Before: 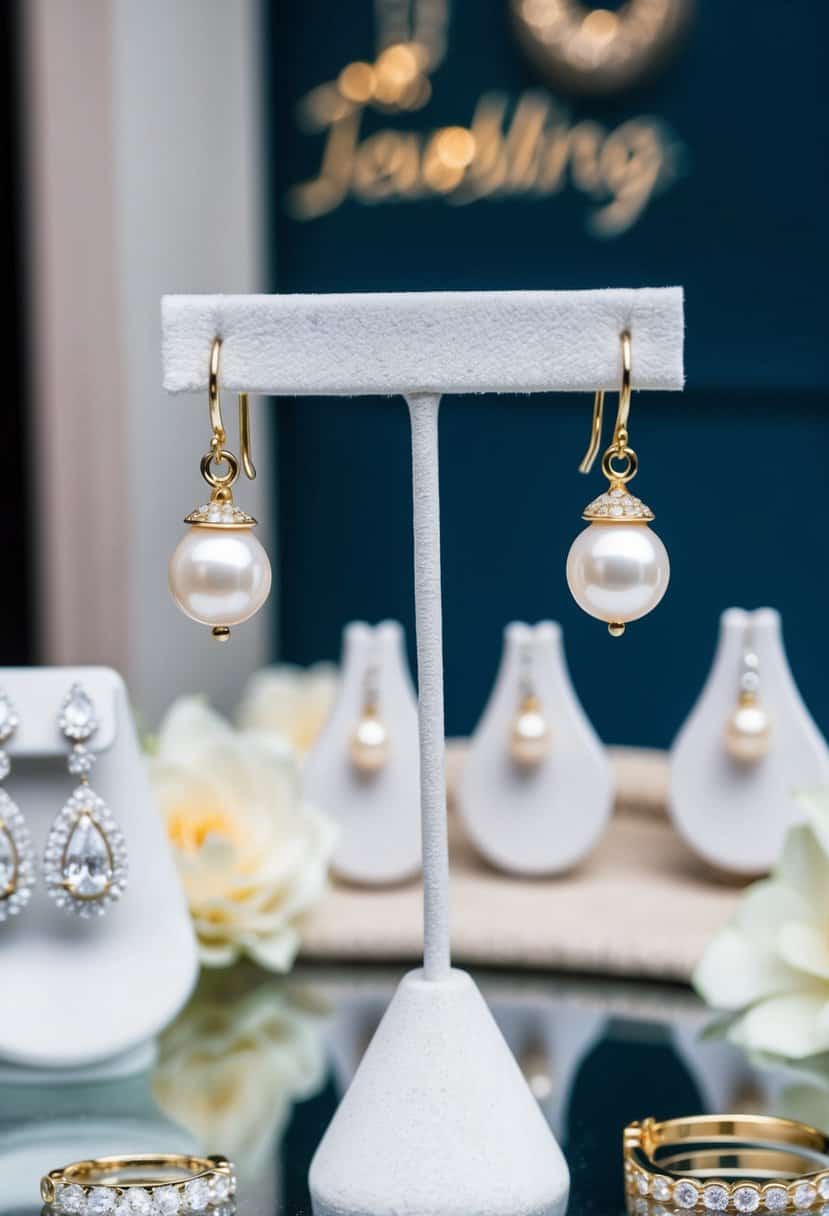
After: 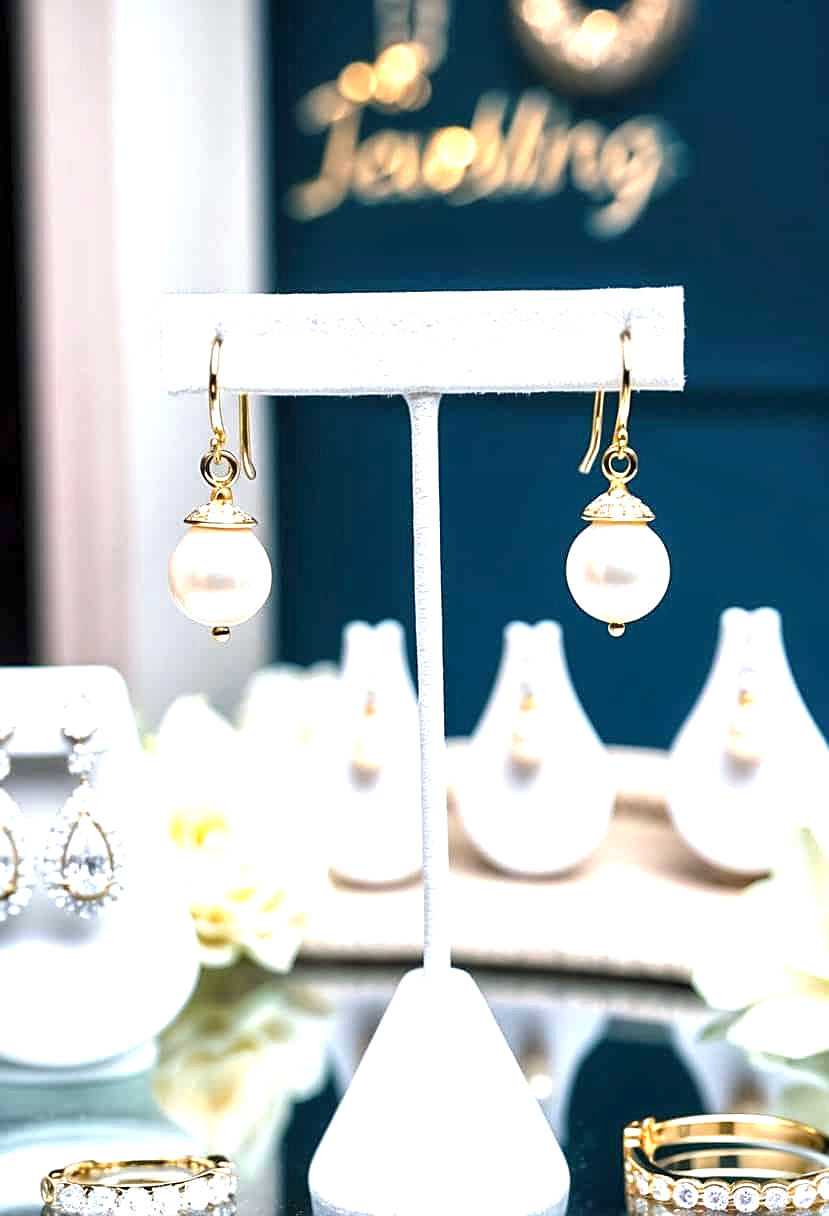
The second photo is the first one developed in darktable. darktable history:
sharpen: on, module defaults
exposure: black level correction 0, exposure 1.099 EV, compensate highlight preservation false
local contrast: highlights 106%, shadows 102%, detail 120%, midtone range 0.2
base curve: preserve colors none
